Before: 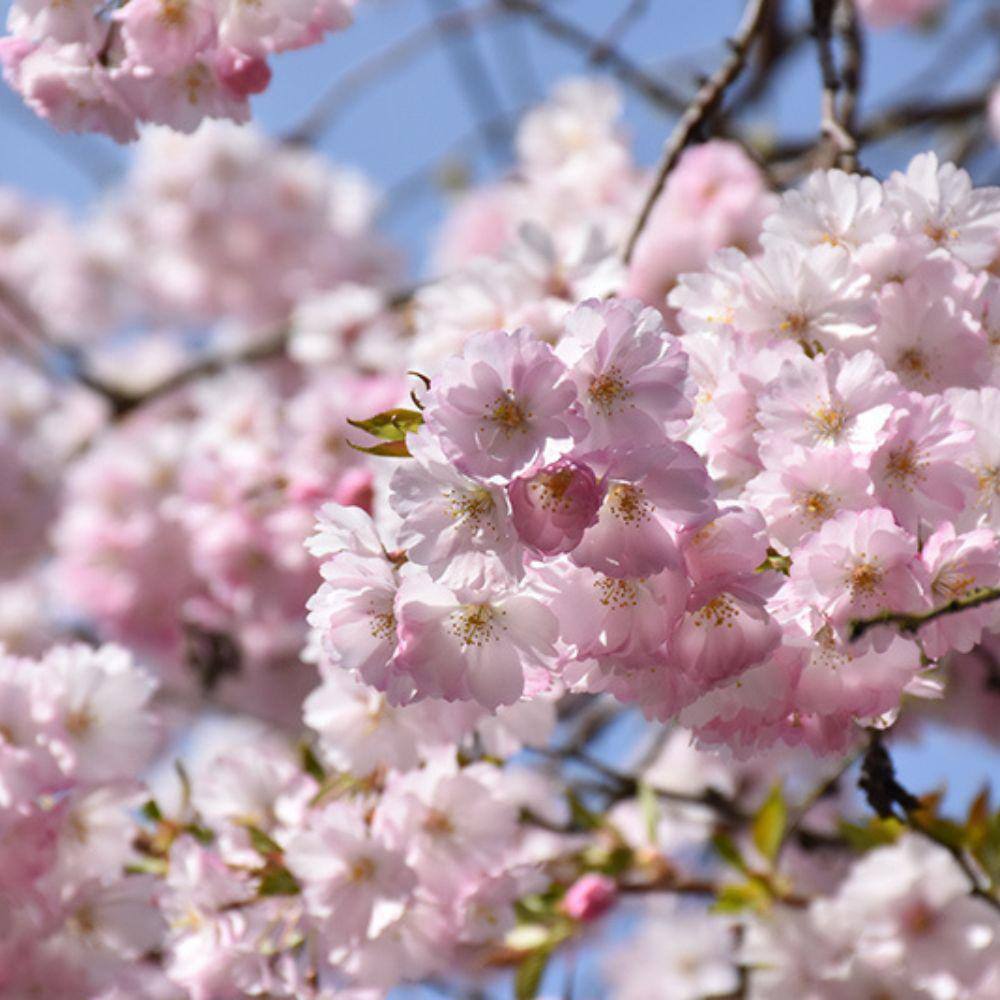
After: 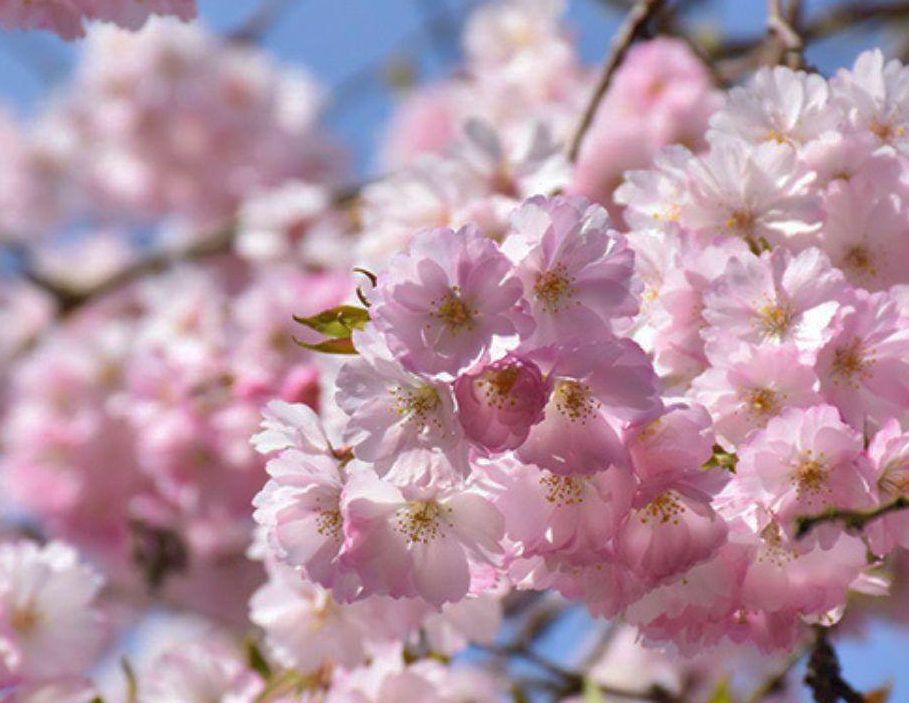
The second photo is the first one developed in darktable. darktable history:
crop: left 5.45%, top 10.396%, right 3.597%, bottom 19.231%
shadows and highlights: on, module defaults
velvia: on, module defaults
